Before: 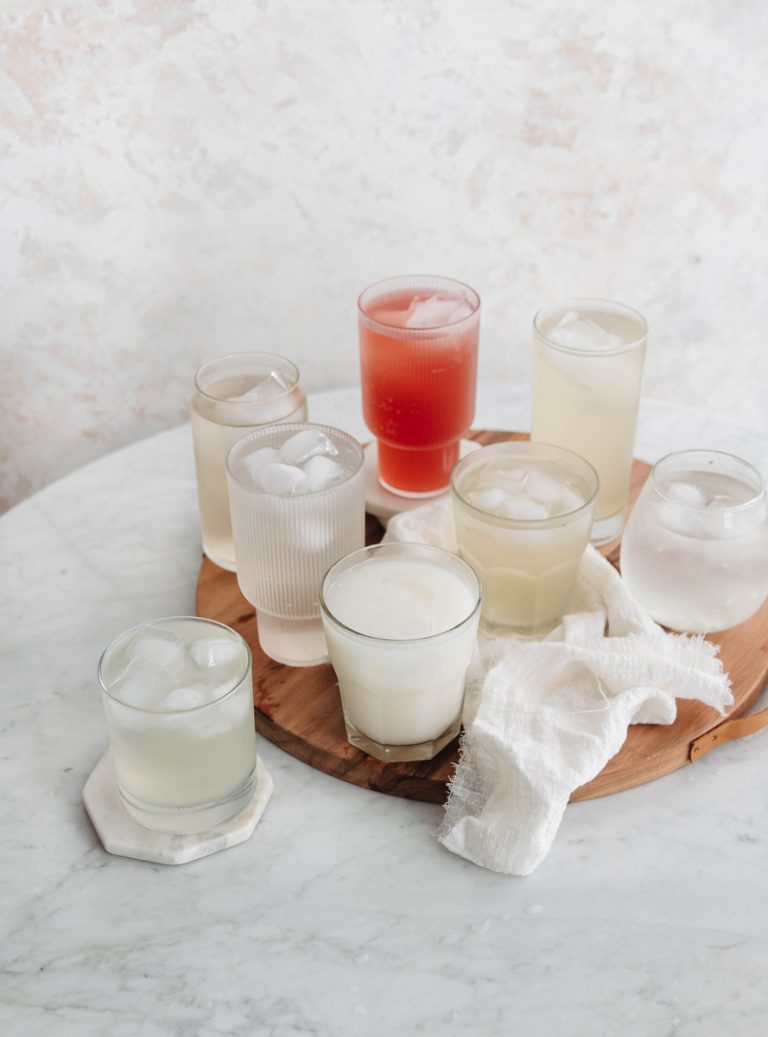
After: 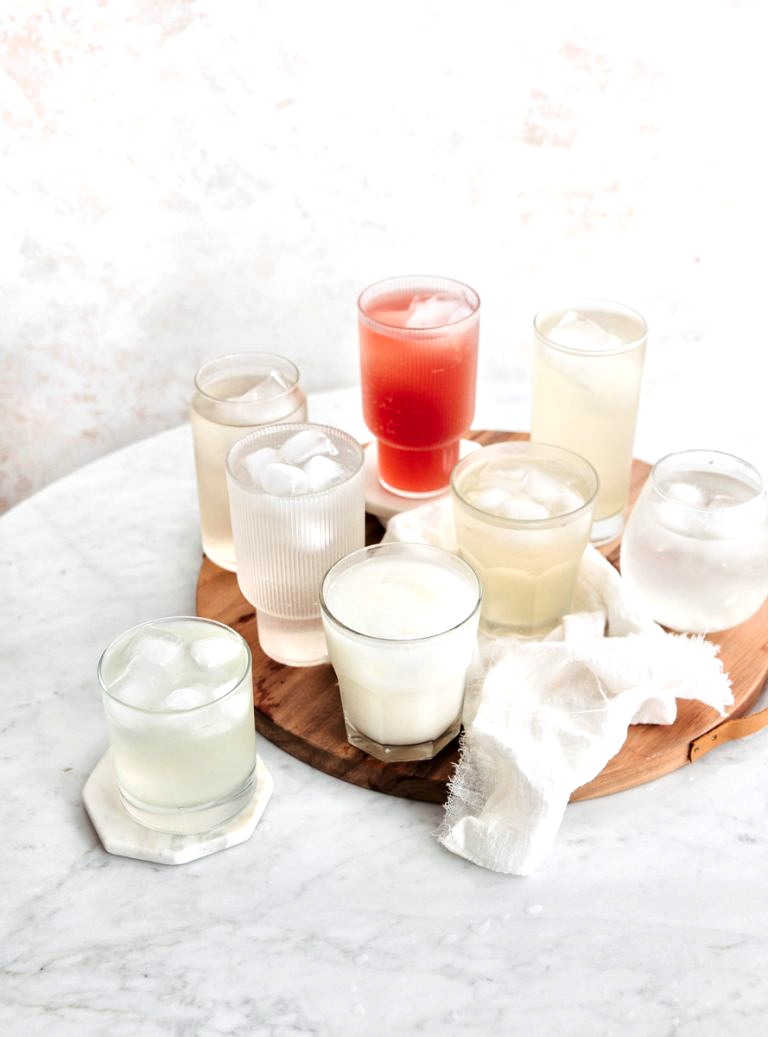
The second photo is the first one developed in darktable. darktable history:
tone equalizer: -8 EV 0.001 EV, -7 EV -0.002 EV, -6 EV 0.002 EV, -5 EV -0.03 EV, -4 EV -0.116 EV, -3 EV -0.169 EV, -2 EV 0.24 EV, -1 EV 0.702 EV, +0 EV 0.493 EV
contrast equalizer: octaves 7, y [[0.528 ×6], [0.514 ×6], [0.362 ×6], [0 ×6], [0 ×6]]
